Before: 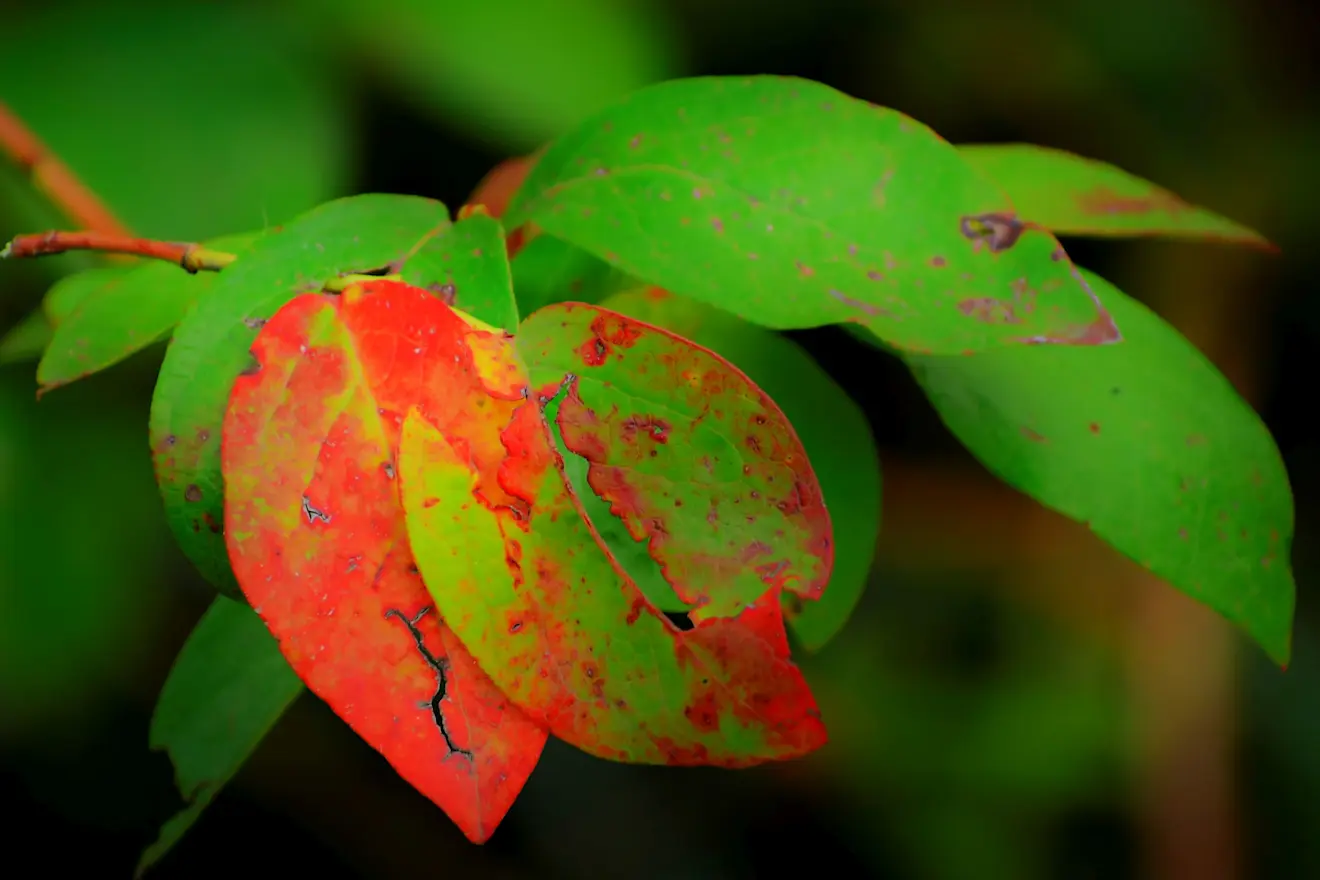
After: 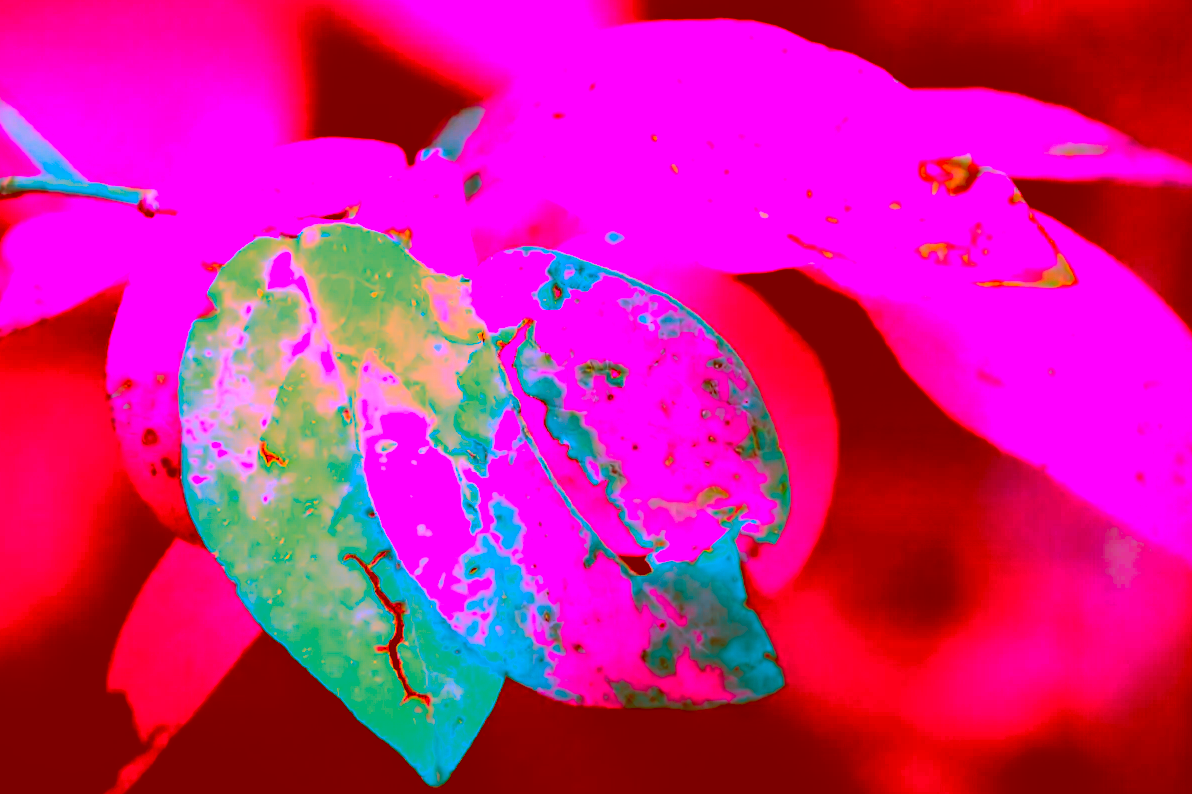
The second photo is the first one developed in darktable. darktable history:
exposure: black level correction -0.005, exposure 1 EV, compensate highlight preservation false
filmic rgb: black relative exposure -5 EV, hardness 2.88, contrast 1.3, highlights saturation mix -30%
crop: left 3.305%, top 6.436%, right 6.389%, bottom 3.258%
color correction: highlights a* -39.68, highlights b* -40, shadows a* -40, shadows b* -40, saturation -3
